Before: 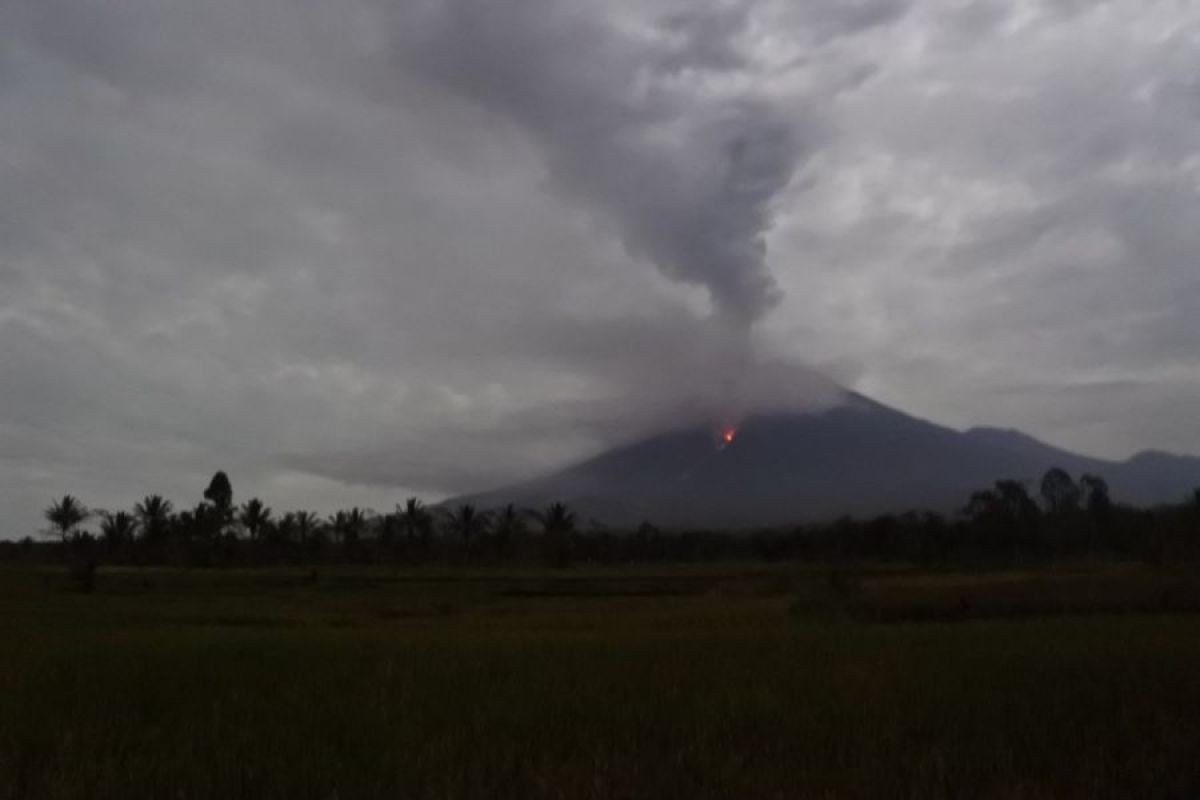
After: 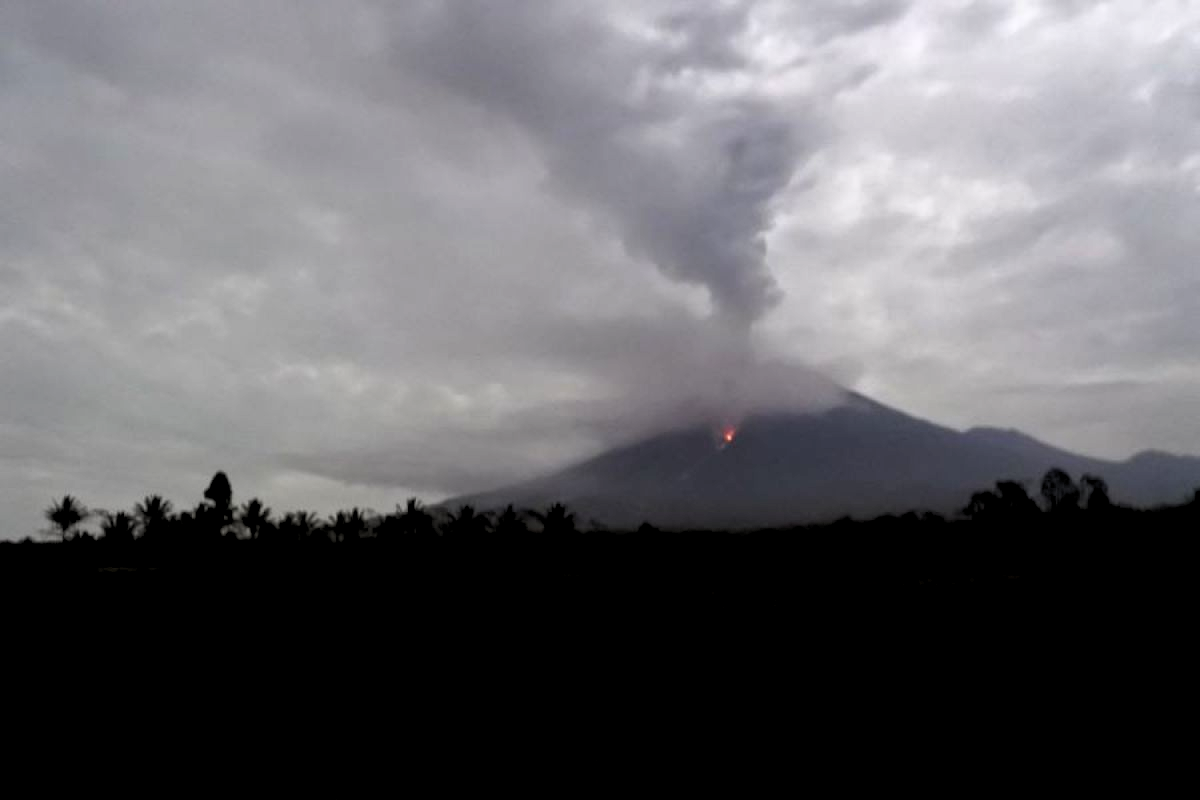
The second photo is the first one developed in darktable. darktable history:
exposure: black level correction 0, exposure 0.69 EV, compensate highlight preservation false
base curve: curves: ch0 [(0.017, 0) (0.425, 0.441) (0.844, 0.933) (1, 1)], preserve colors average RGB
